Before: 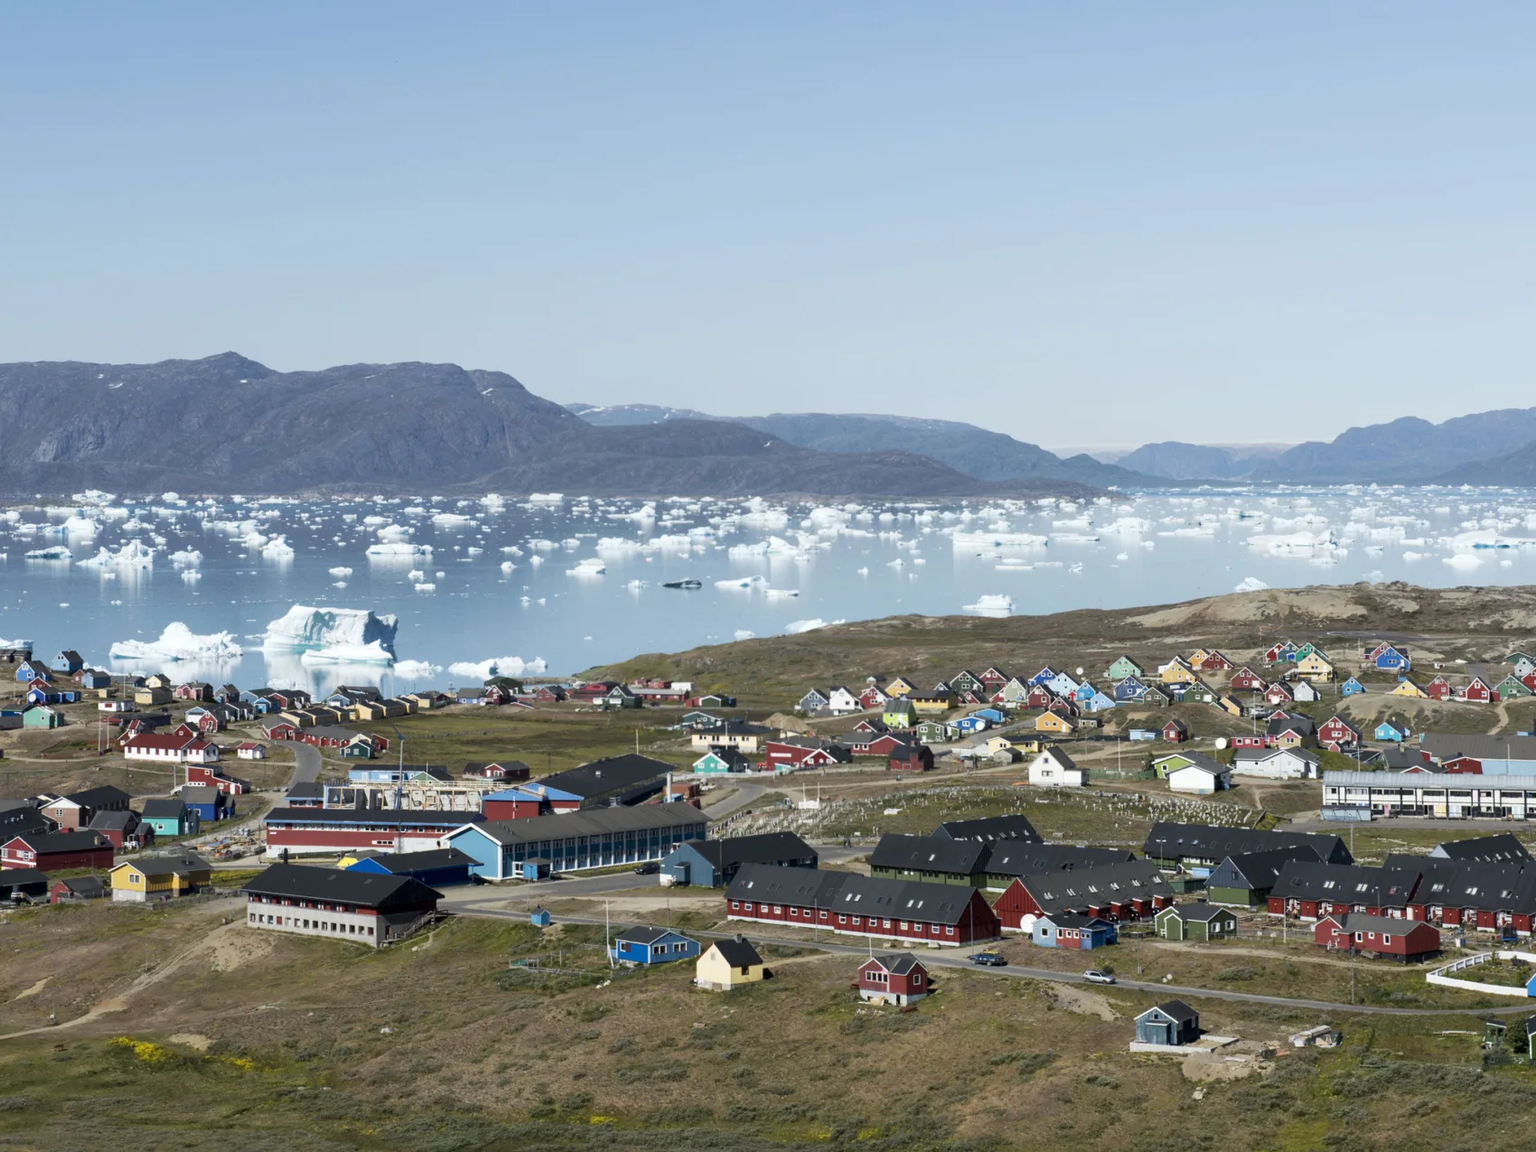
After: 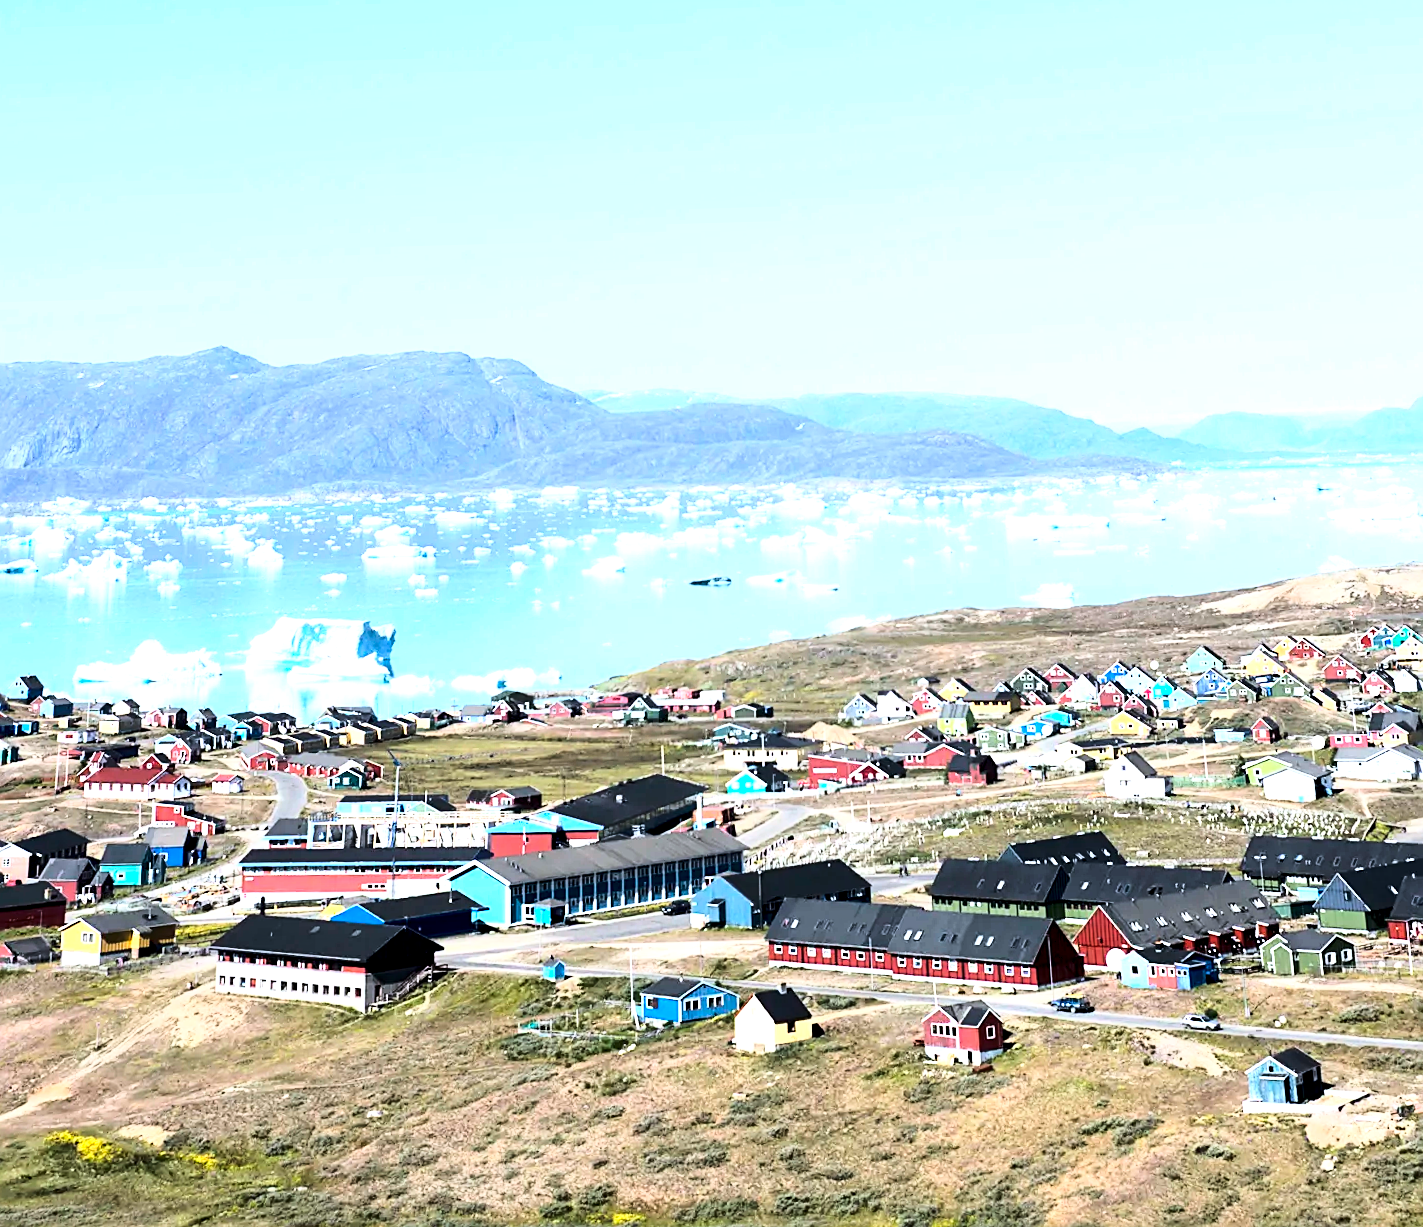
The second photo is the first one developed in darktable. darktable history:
exposure: exposure 0.669 EV, compensate highlight preservation false
base curve: curves: ch0 [(0, 0) (0.028, 0.03) (0.121, 0.232) (0.46, 0.748) (0.859, 0.968) (1, 1)]
sharpen: on, module defaults
tone equalizer: -8 EV -0.75 EV, -7 EV -0.7 EV, -6 EV -0.6 EV, -5 EV -0.4 EV, -3 EV 0.4 EV, -2 EV 0.6 EV, -1 EV 0.7 EV, +0 EV 0.75 EV, edges refinement/feathering 500, mask exposure compensation -1.57 EV, preserve details no
crop: right 9.509%, bottom 0.031%
rotate and perspective: rotation -1.68°, lens shift (vertical) -0.146, crop left 0.049, crop right 0.912, crop top 0.032, crop bottom 0.96
contrast equalizer: octaves 7, y [[0.6 ×6], [0.55 ×6], [0 ×6], [0 ×6], [0 ×6]], mix 0.15
color calibration: illuminant as shot in camera, x 0.358, y 0.373, temperature 4628.91 K
